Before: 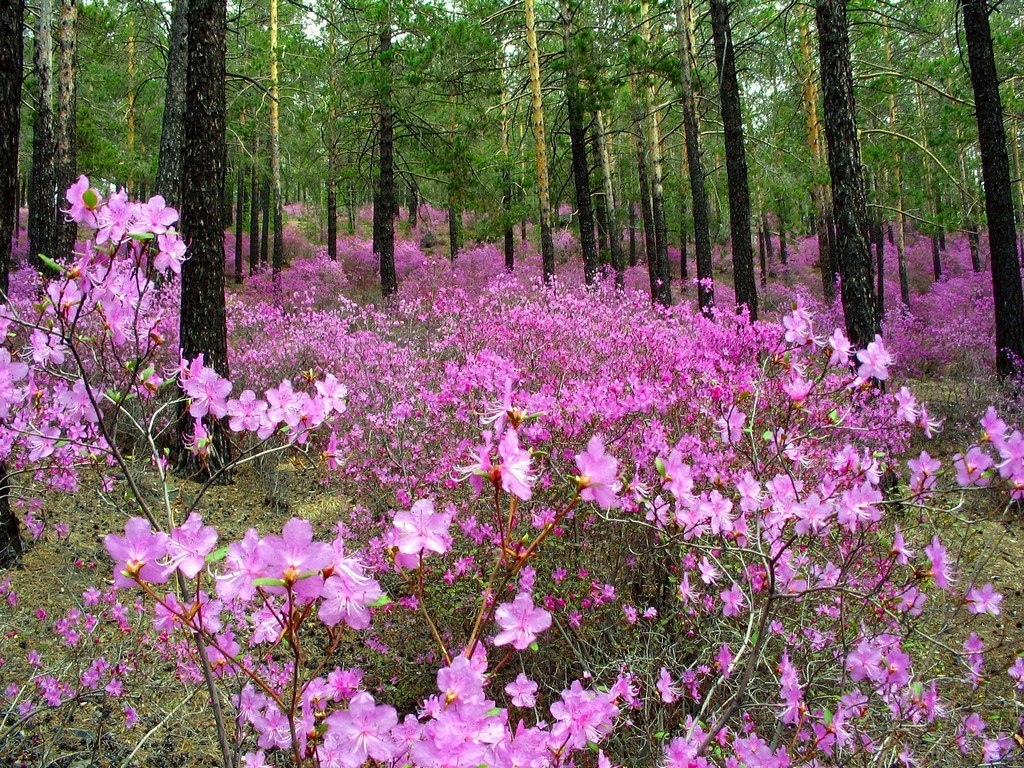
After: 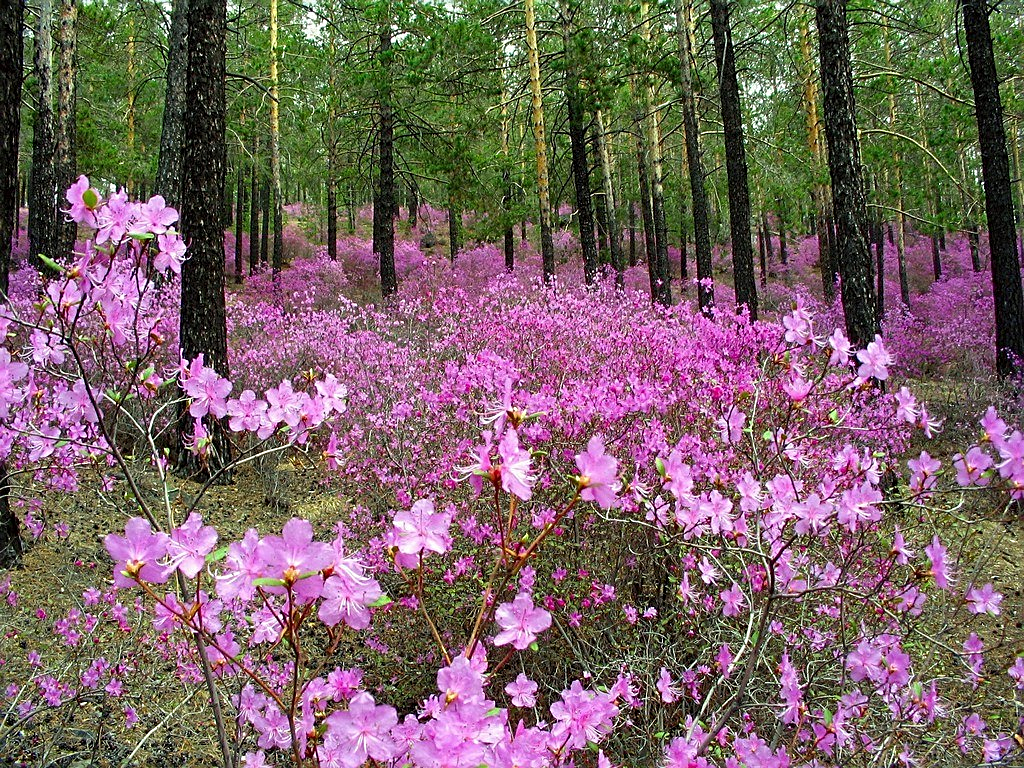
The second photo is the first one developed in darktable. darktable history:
sharpen: on, module defaults
tone equalizer: -7 EV 0.18 EV, -6 EV 0.12 EV, -5 EV 0.08 EV, -4 EV 0.04 EV, -2 EV -0.02 EV, -1 EV -0.04 EV, +0 EV -0.06 EV, luminance estimator HSV value / RGB max
